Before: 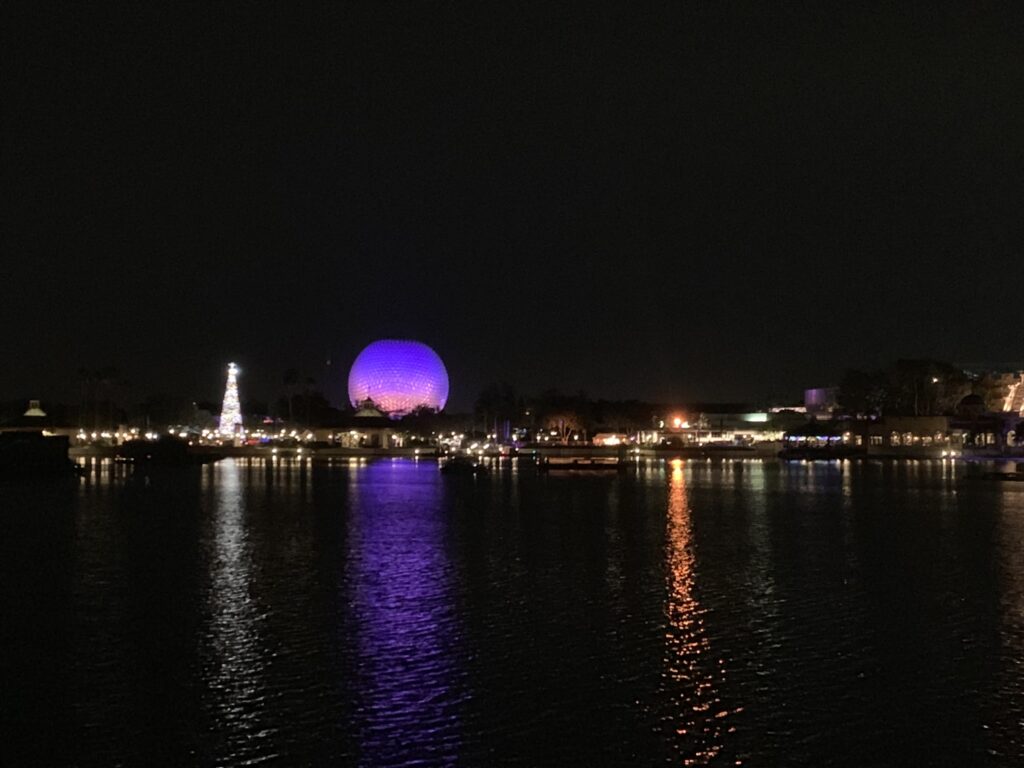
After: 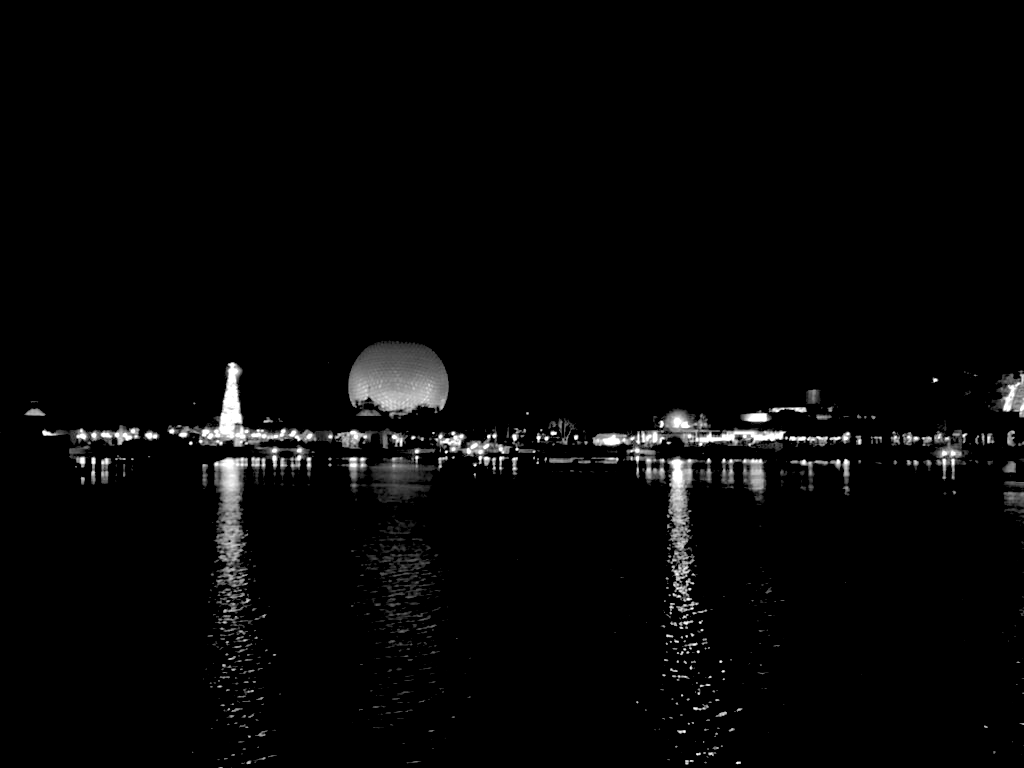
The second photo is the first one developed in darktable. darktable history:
monochrome: a -92.57, b 58.91
shadows and highlights: shadows 12, white point adjustment 1.2, soften with gaussian
exposure: black level correction 0.035, exposure 0.9 EV, compensate highlight preservation false
